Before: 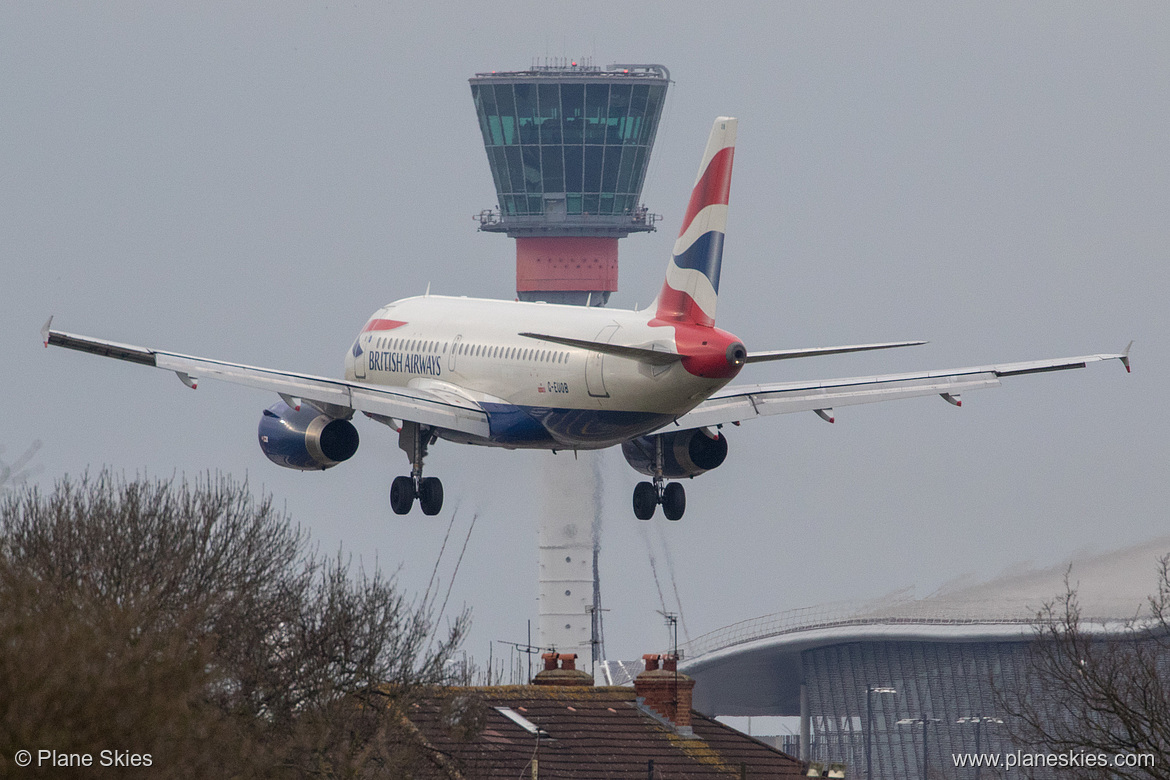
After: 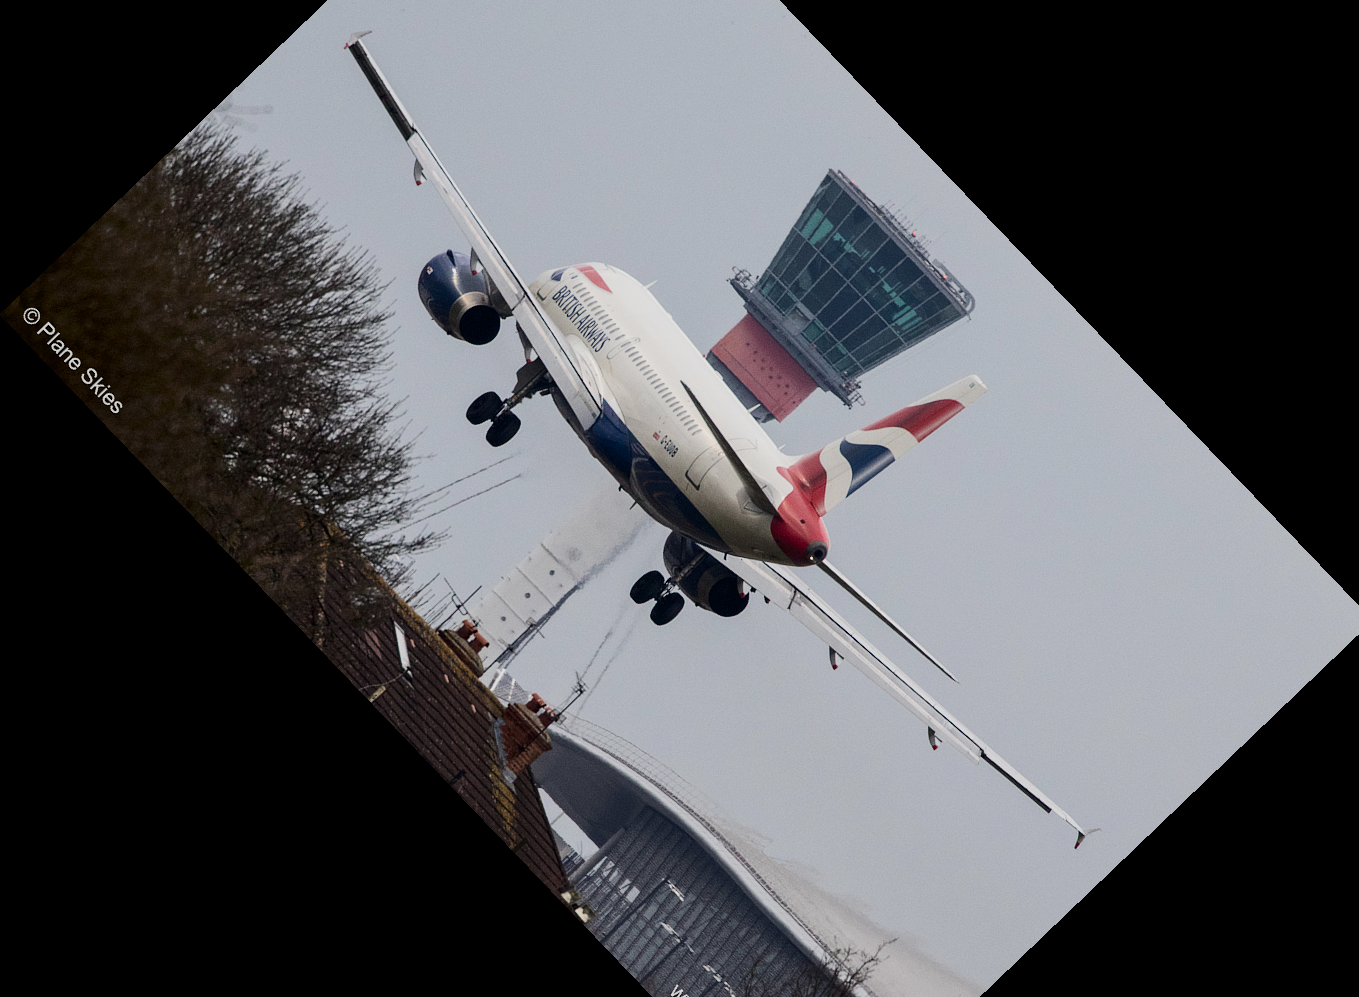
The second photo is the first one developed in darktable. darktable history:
crop and rotate: angle -46.26°, top 16.234%, right 0.912%, bottom 11.704%
contrast brightness saturation: contrast 0.28
filmic rgb: black relative exposure -7.65 EV, white relative exposure 4.56 EV, hardness 3.61
